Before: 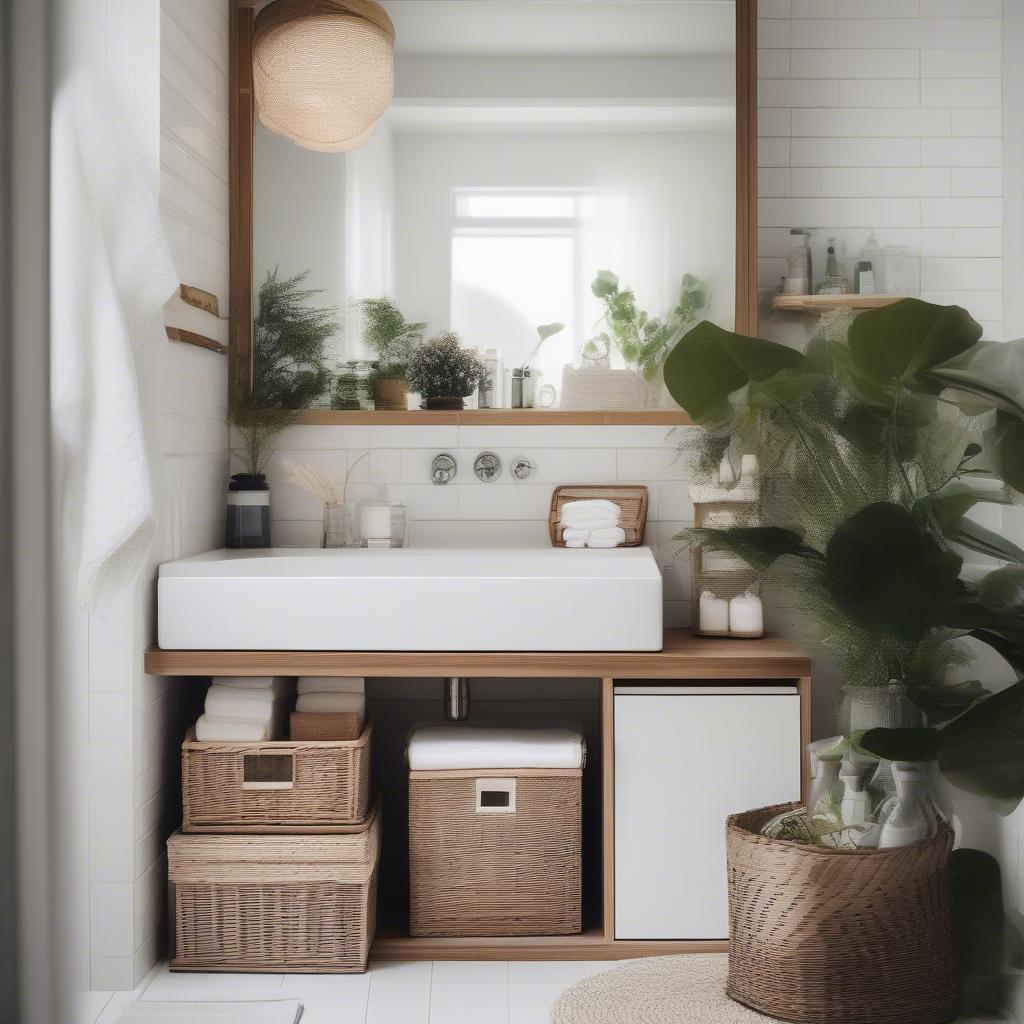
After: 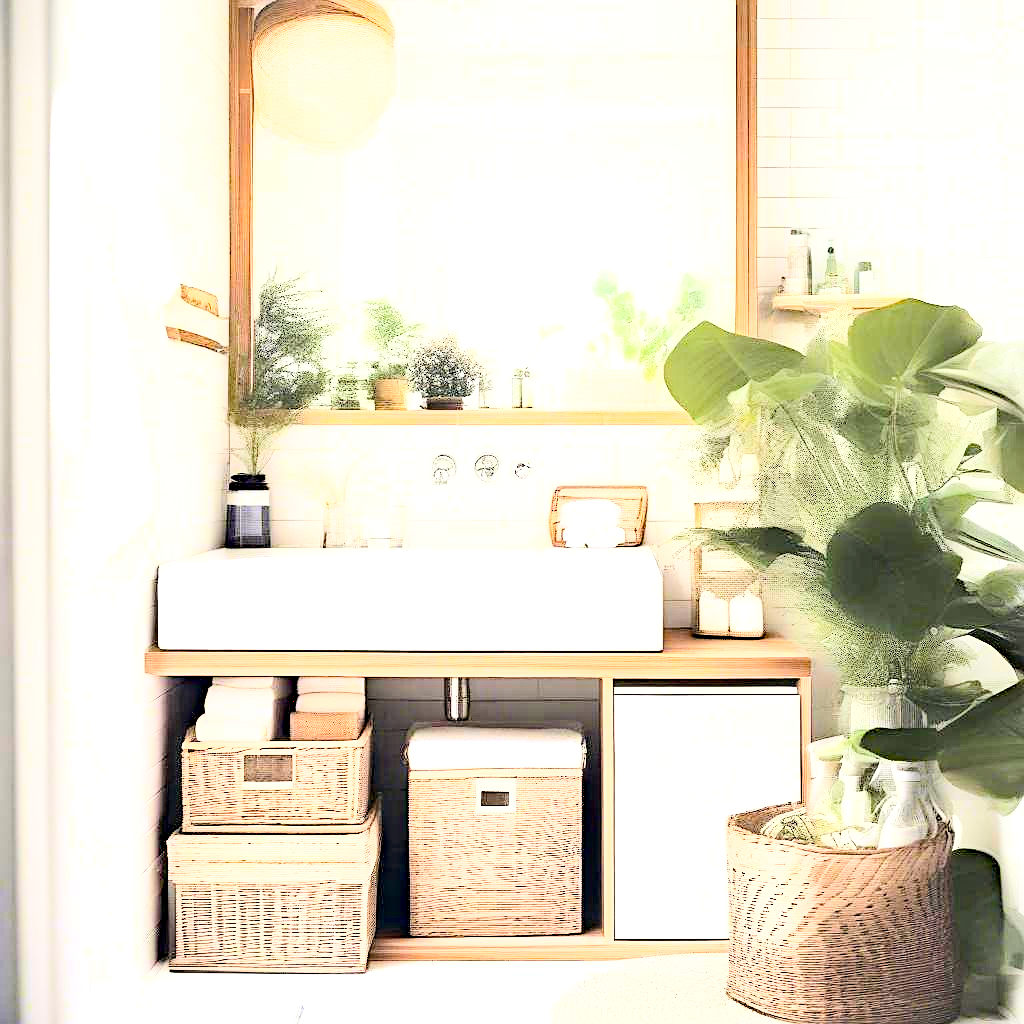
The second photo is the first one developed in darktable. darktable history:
exposure: black level correction 0, exposure 1.468 EV, compensate highlight preservation false
sharpen: radius 1.929
base curve: curves: ch0 [(0, 0) (0.007, 0.004) (0.027, 0.03) (0.046, 0.07) (0.207, 0.54) (0.442, 0.872) (0.673, 0.972) (1, 1)], fusion 1
haze removal: strength 0.285, distance 0.243, adaptive false
